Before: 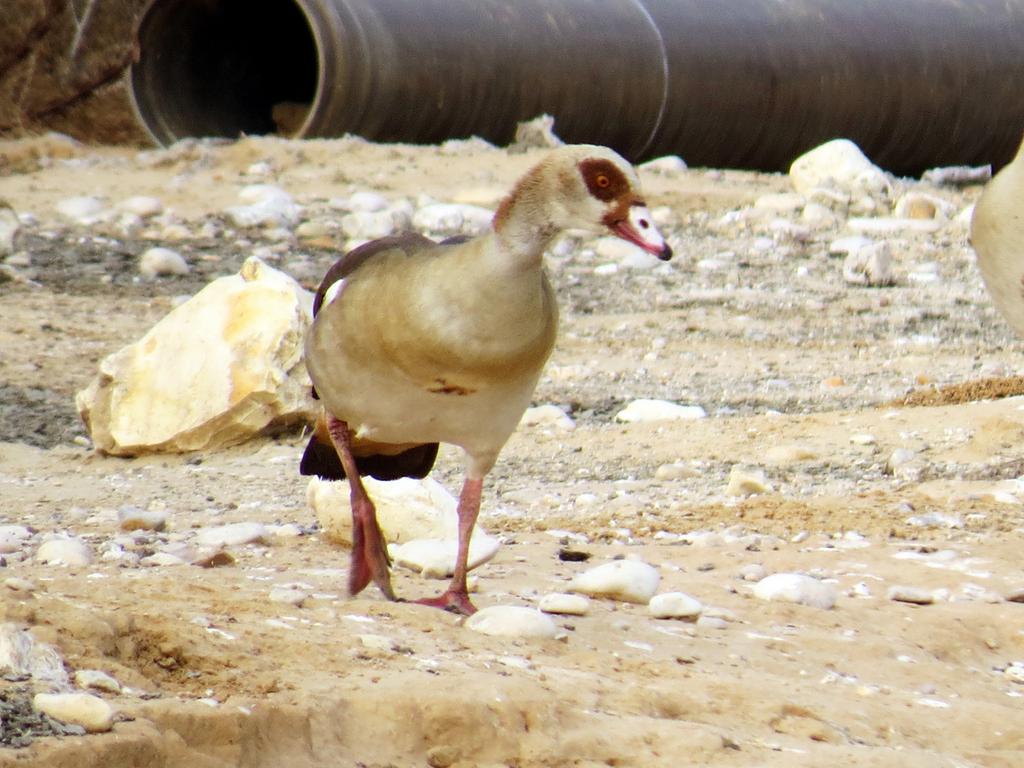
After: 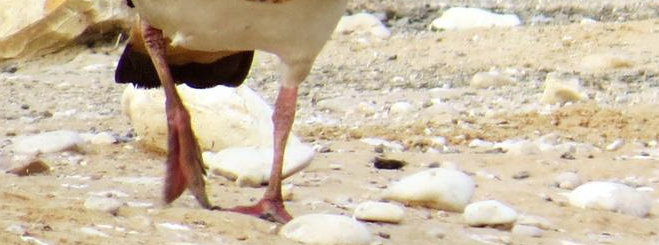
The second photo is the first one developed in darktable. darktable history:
contrast brightness saturation: saturation -0.05
crop: left 18.091%, top 51.13%, right 17.525%, bottom 16.85%
